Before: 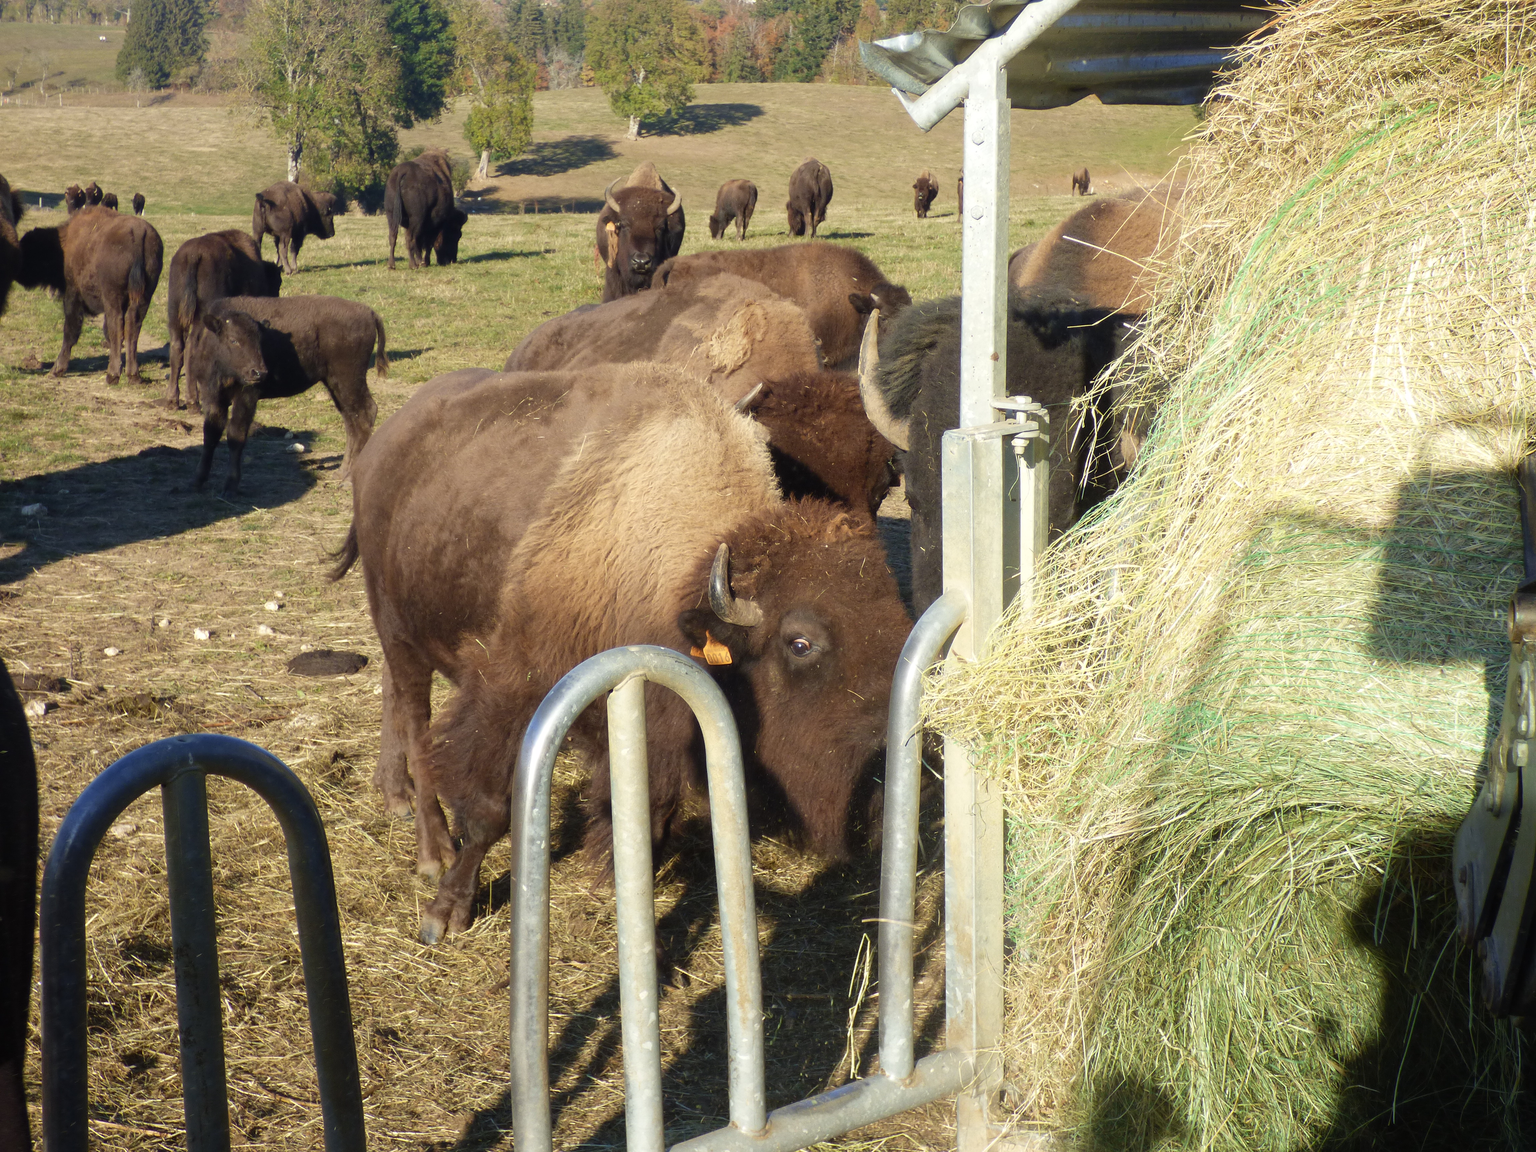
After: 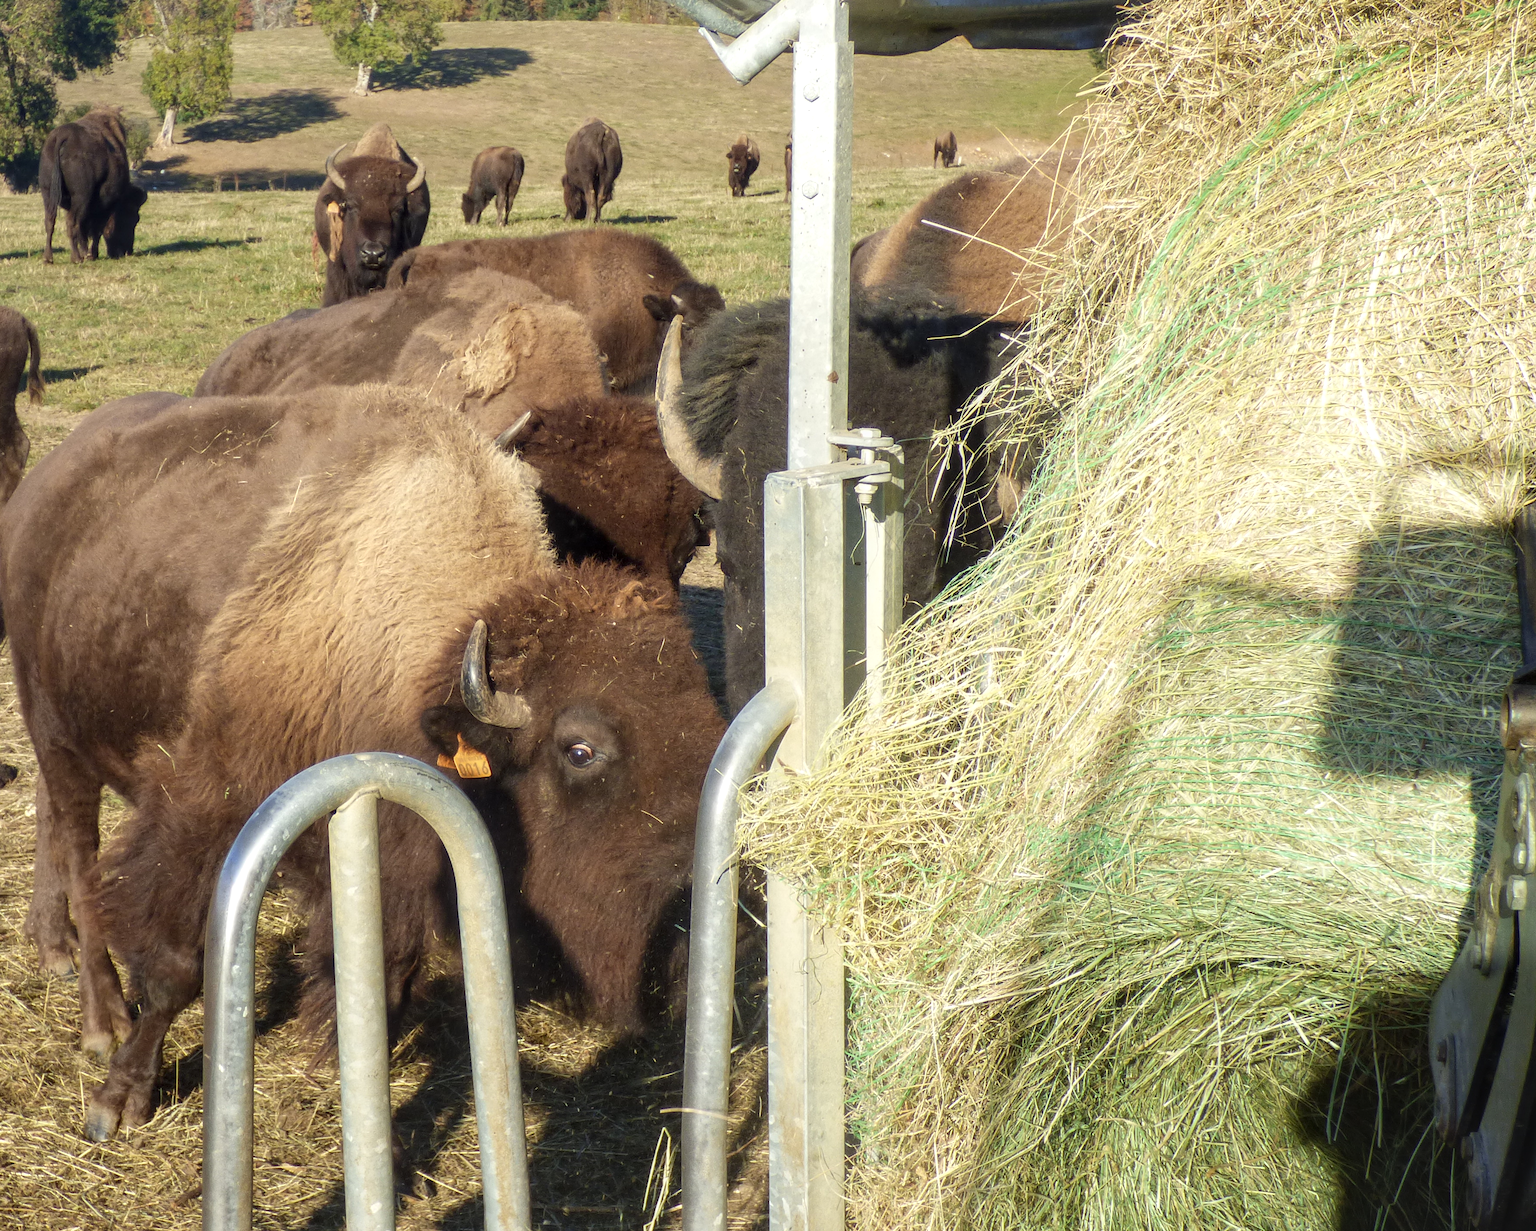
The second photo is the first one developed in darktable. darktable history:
crop: left 23.095%, top 5.827%, bottom 11.854%
local contrast: on, module defaults
